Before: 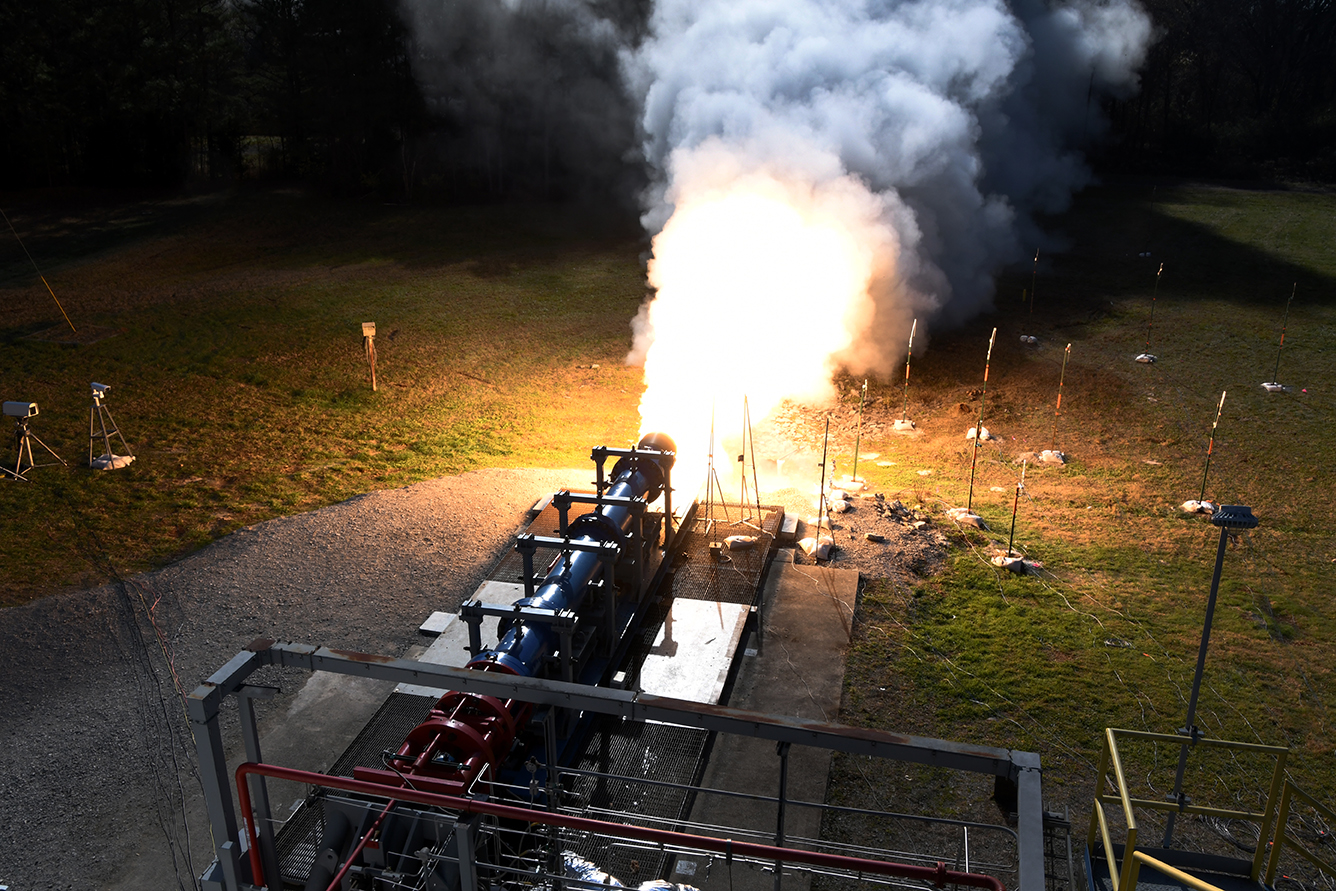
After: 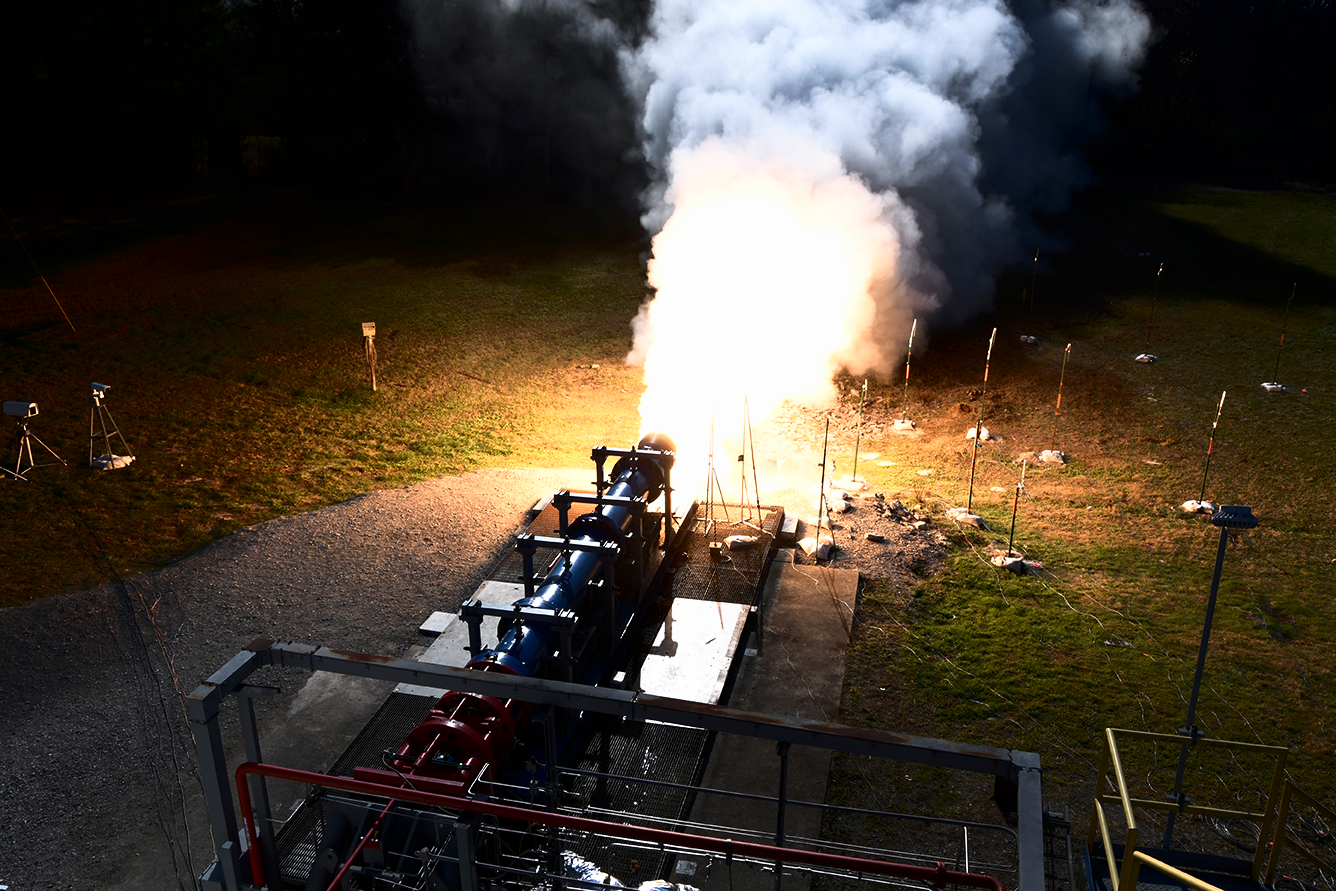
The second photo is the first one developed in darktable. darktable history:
shadows and highlights: shadows -62.68, white point adjustment -5.08, highlights 61.49
